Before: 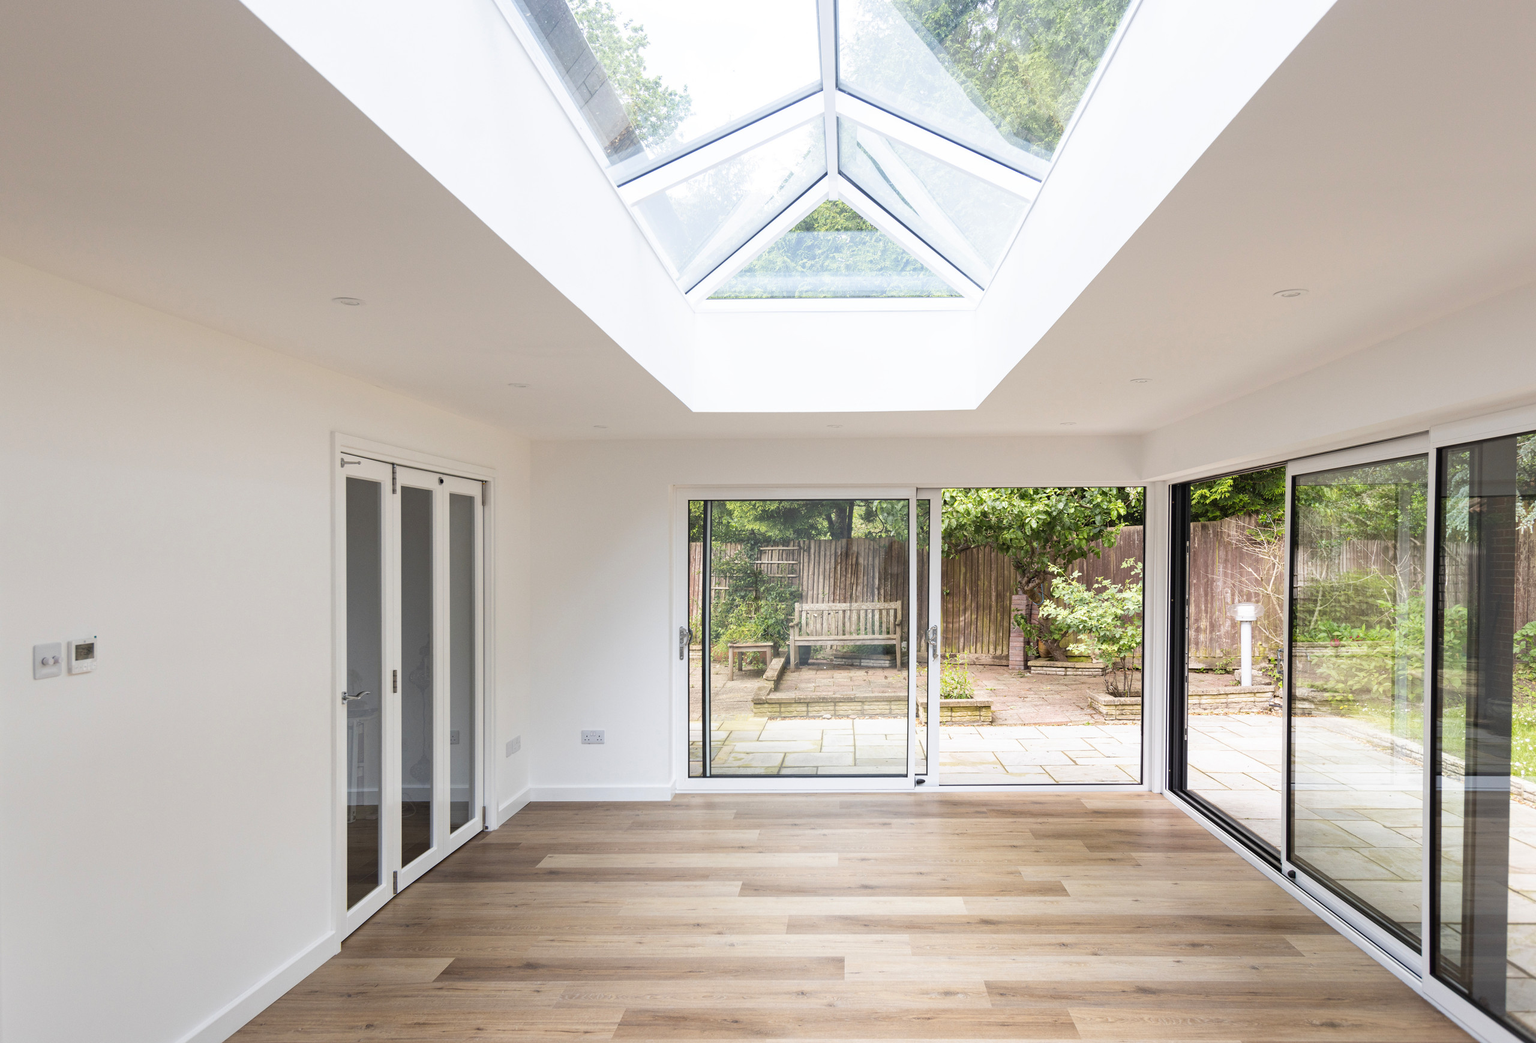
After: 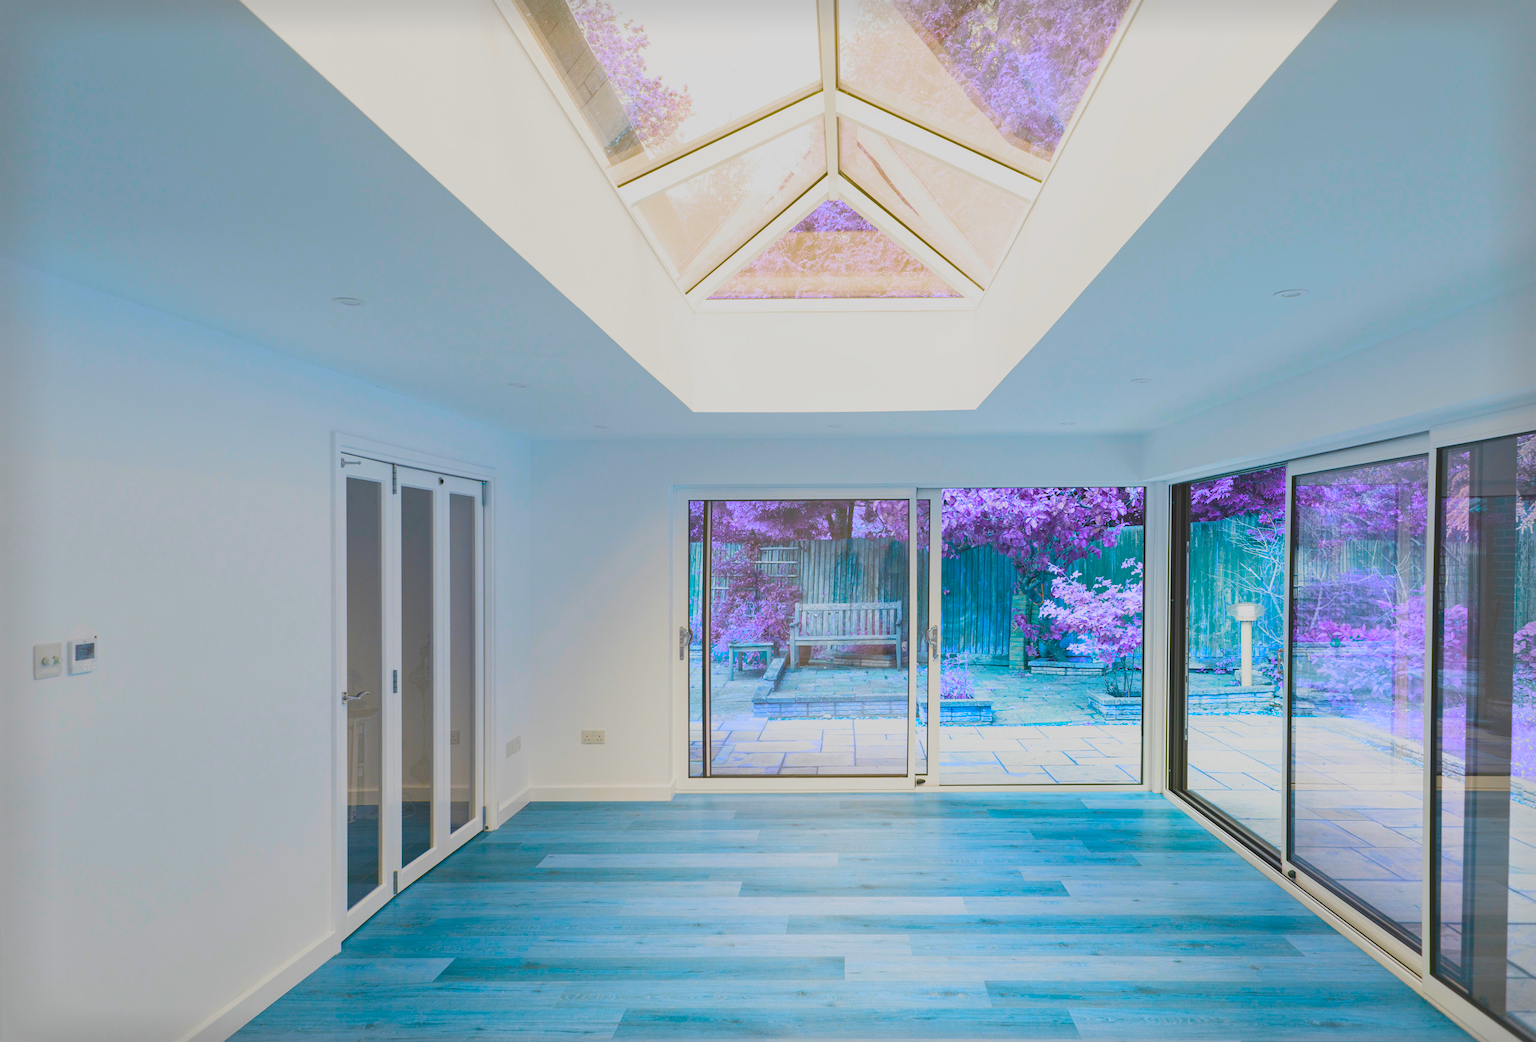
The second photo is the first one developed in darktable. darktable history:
contrast brightness saturation: contrast -0.293
color balance rgb: perceptual saturation grading › global saturation 35.749%, perceptual saturation grading › shadows 35.829%, hue shift 176.89°, global vibrance 49.767%, contrast 0.801%
tone equalizer: on, module defaults
vignetting: fall-off start 93.09%, fall-off radius 6.2%, brightness -0.177, saturation -0.296, automatic ratio true, width/height ratio 1.332, shape 0.046
